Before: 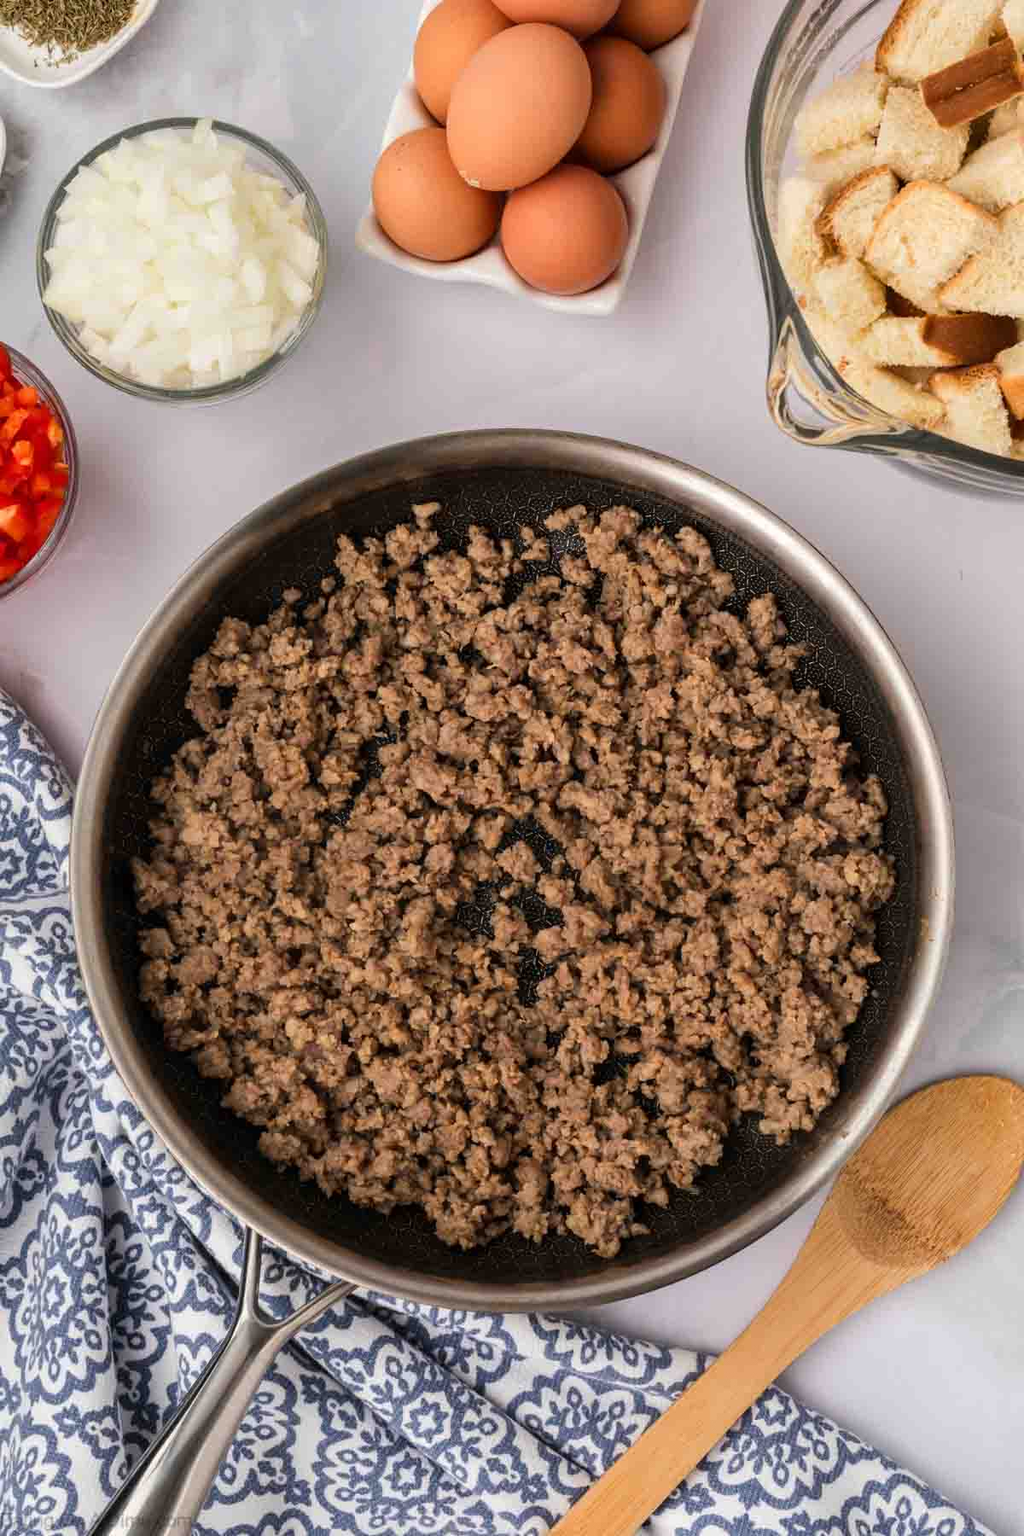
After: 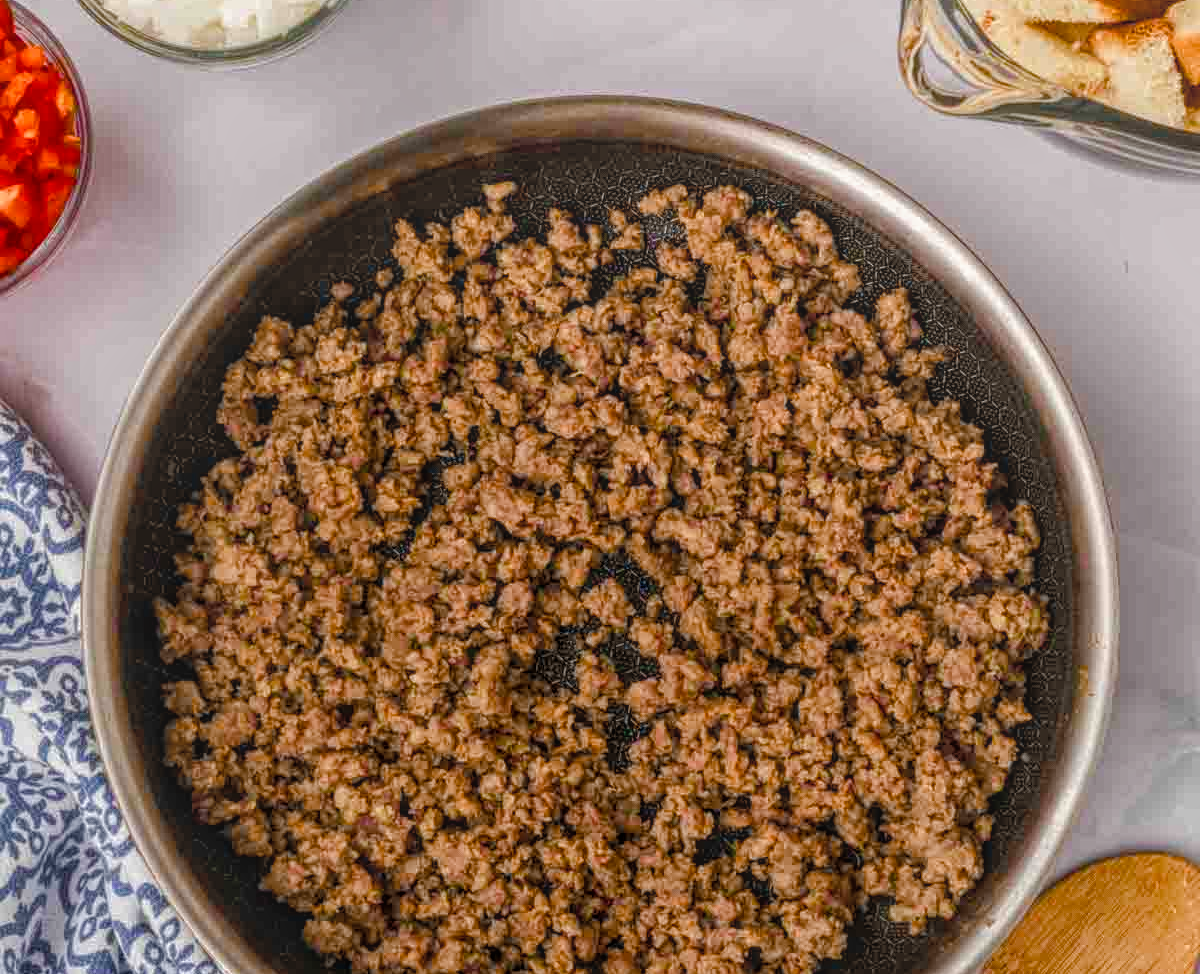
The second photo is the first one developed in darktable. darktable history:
crop and rotate: top 22.645%, bottom 23.231%
local contrast: highlights 66%, shadows 35%, detail 167%, midtone range 0.2
color balance rgb: perceptual saturation grading › global saturation 0.706%, perceptual saturation grading › highlights -16.758%, perceptual saturation grading › mid-tones 33.024%, perceptual saturation grading › shadows 50.306%, global vibrance 15.151%
